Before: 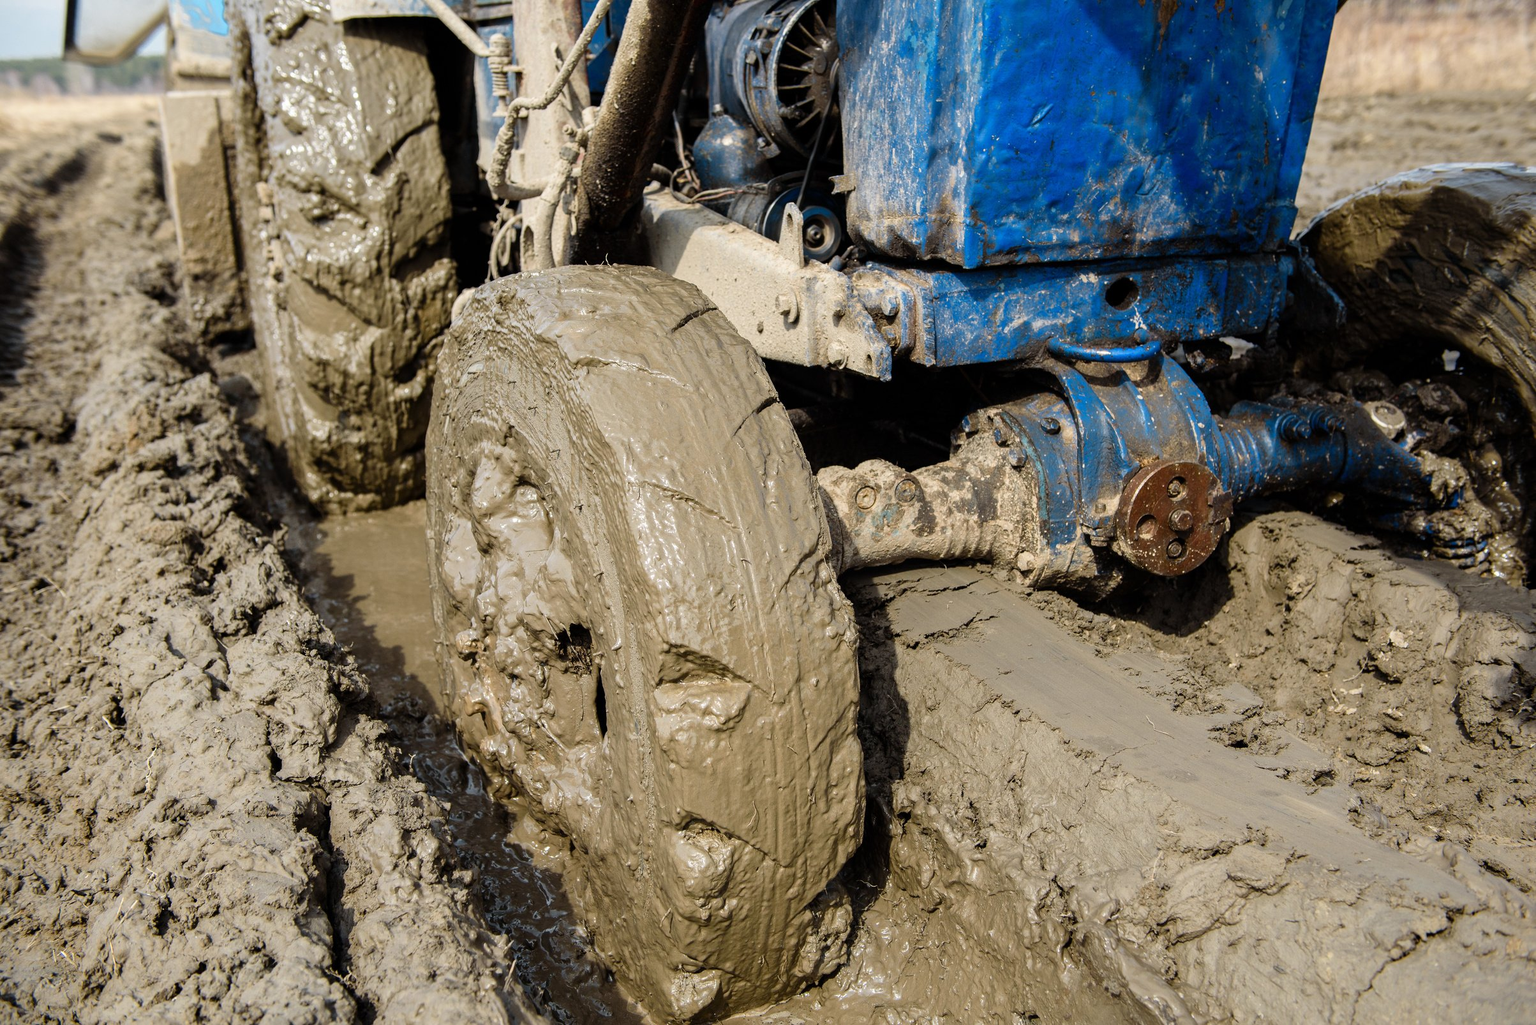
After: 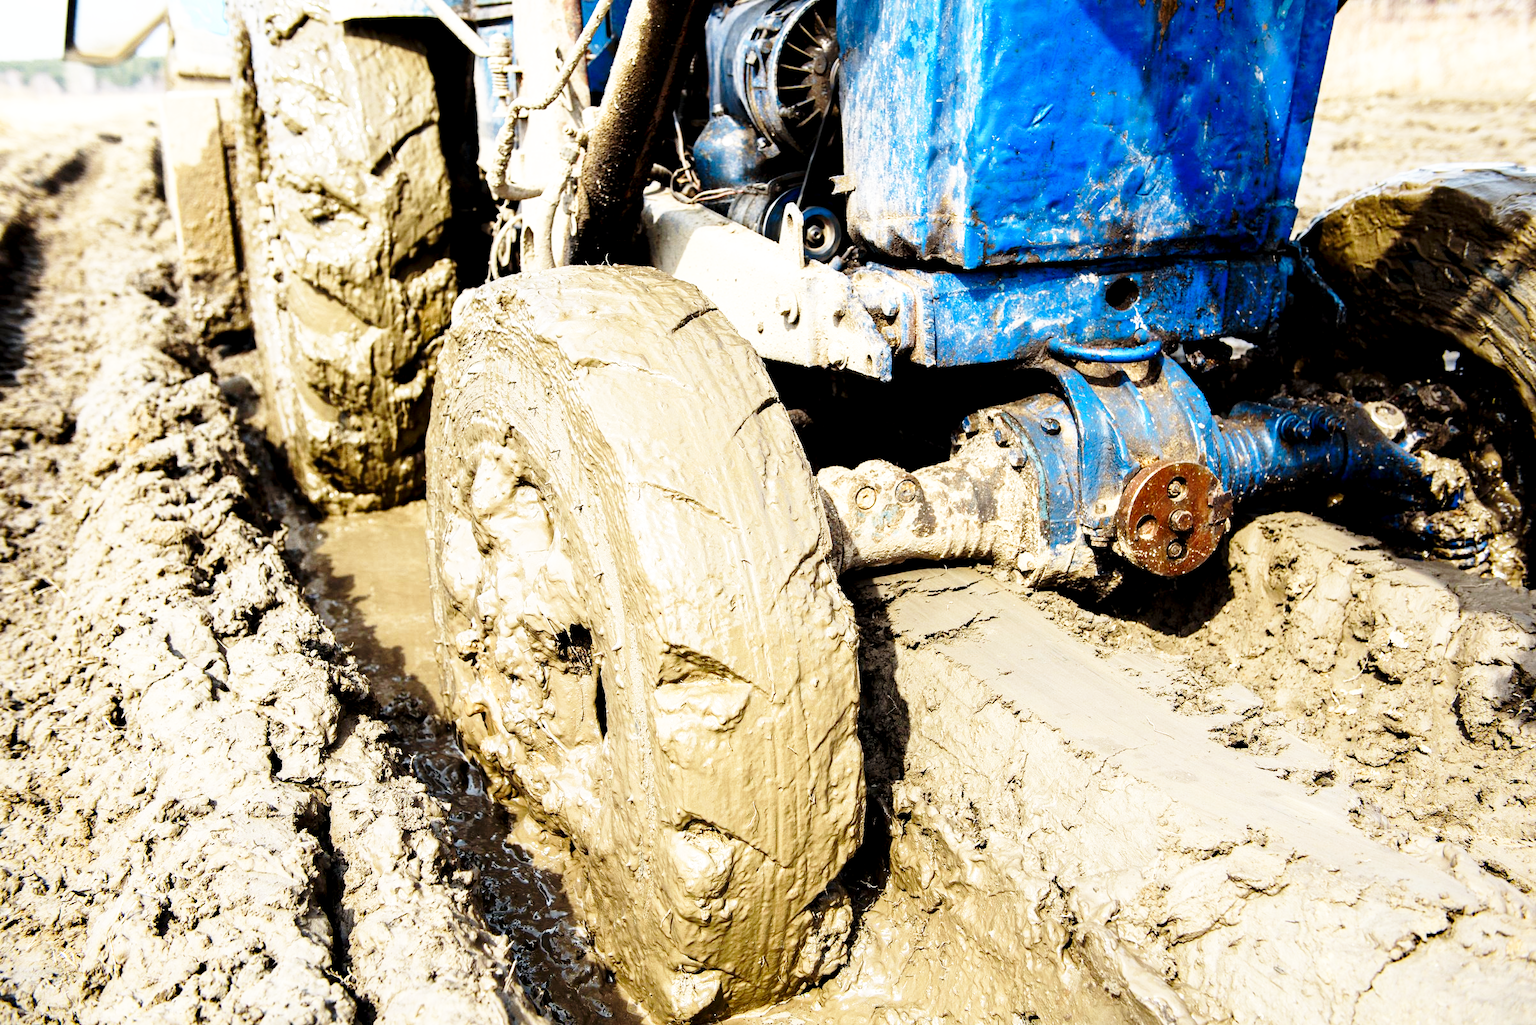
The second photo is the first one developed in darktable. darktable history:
exposure: black level correction 0.005, exposure 0.42 EV, compensate highlight preservation false
base curve: curves: ch0 [(0, 0) (0.026, 0.03) (0.109, 0.232) (0.351, 0.748) (0.669, 0.968) (1, 1)], preserve colors none
